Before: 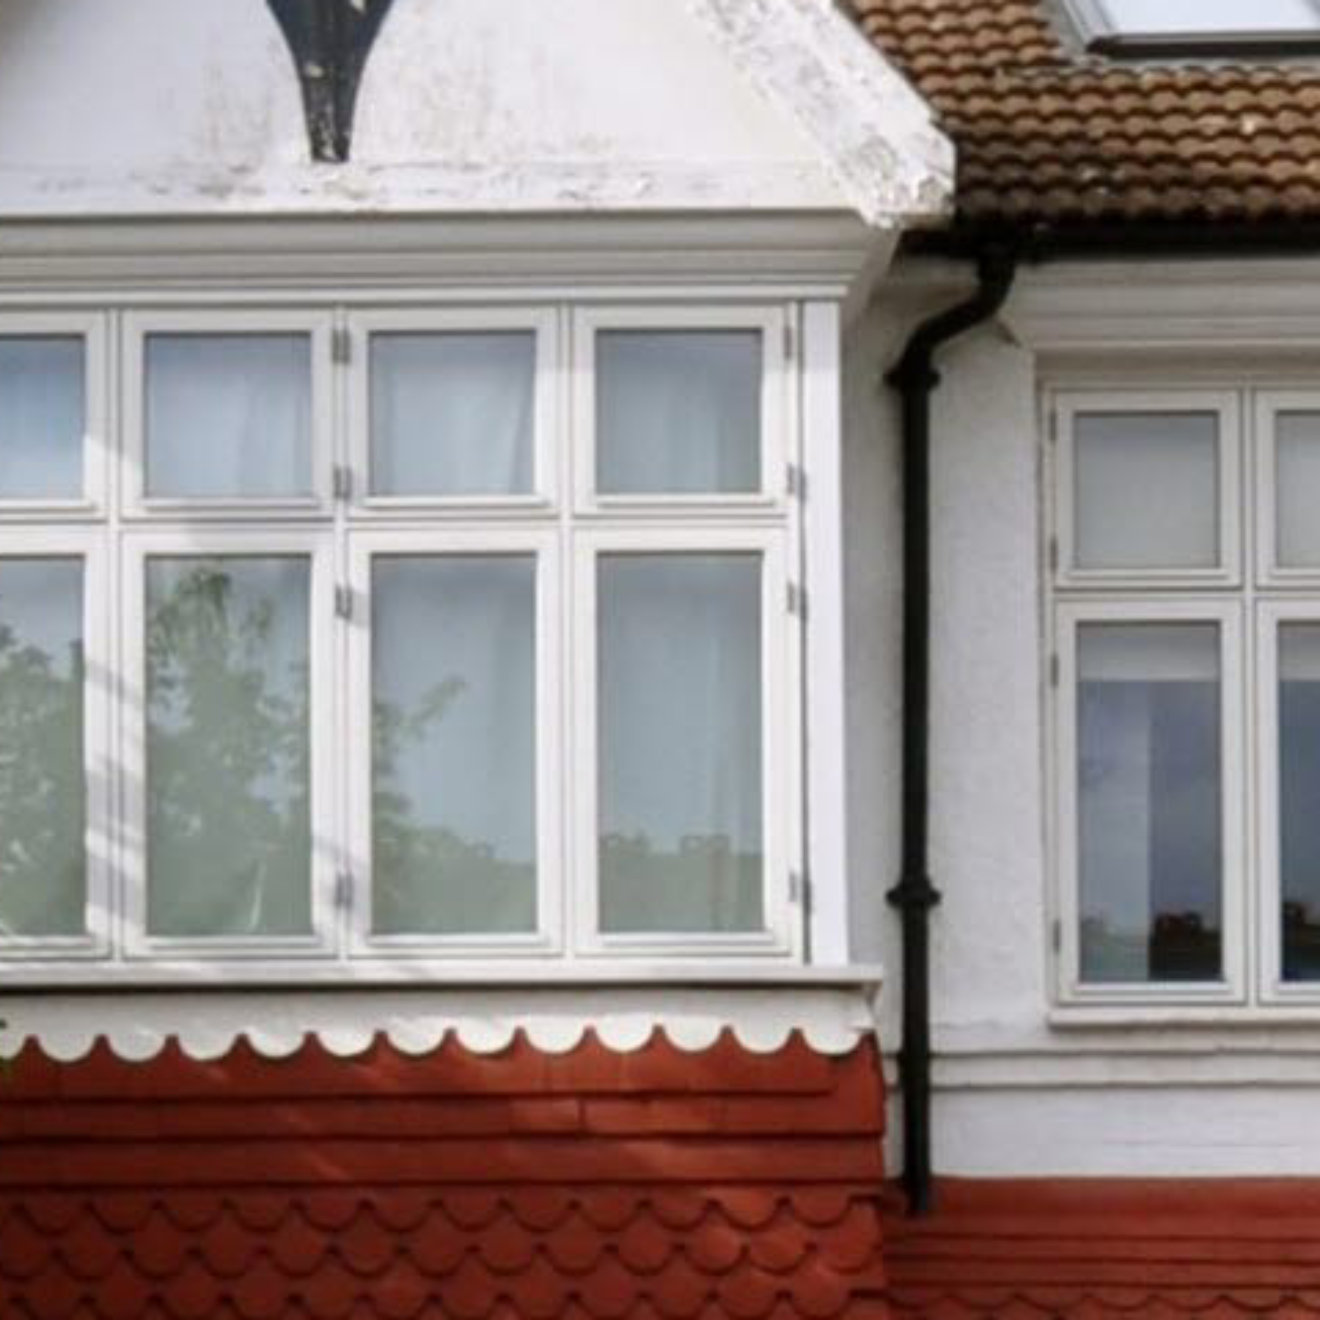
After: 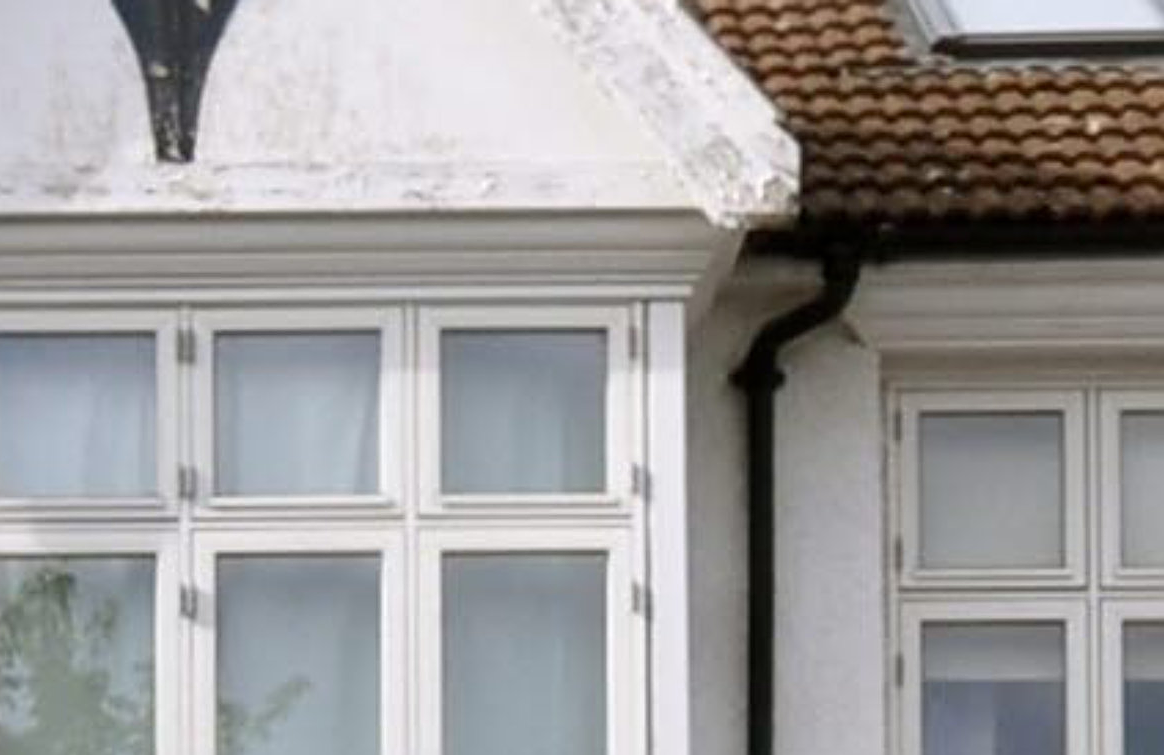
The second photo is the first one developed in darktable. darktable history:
sharpen: on, module defaults
crop and rotate: left 11.812%, bottom 42.776%
